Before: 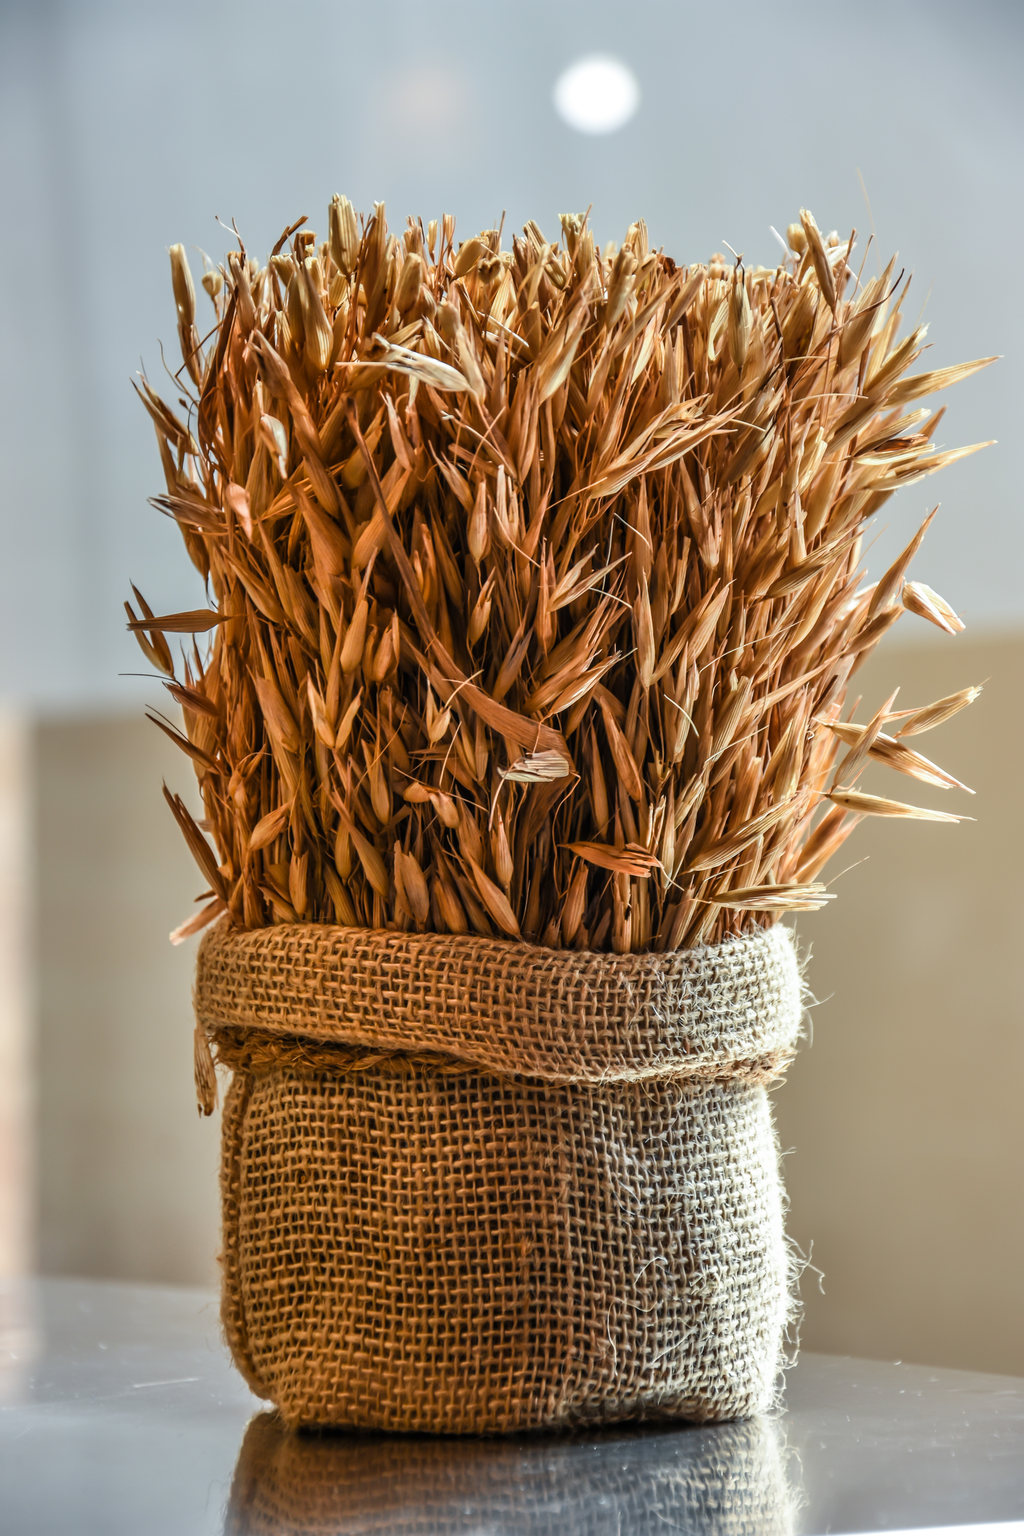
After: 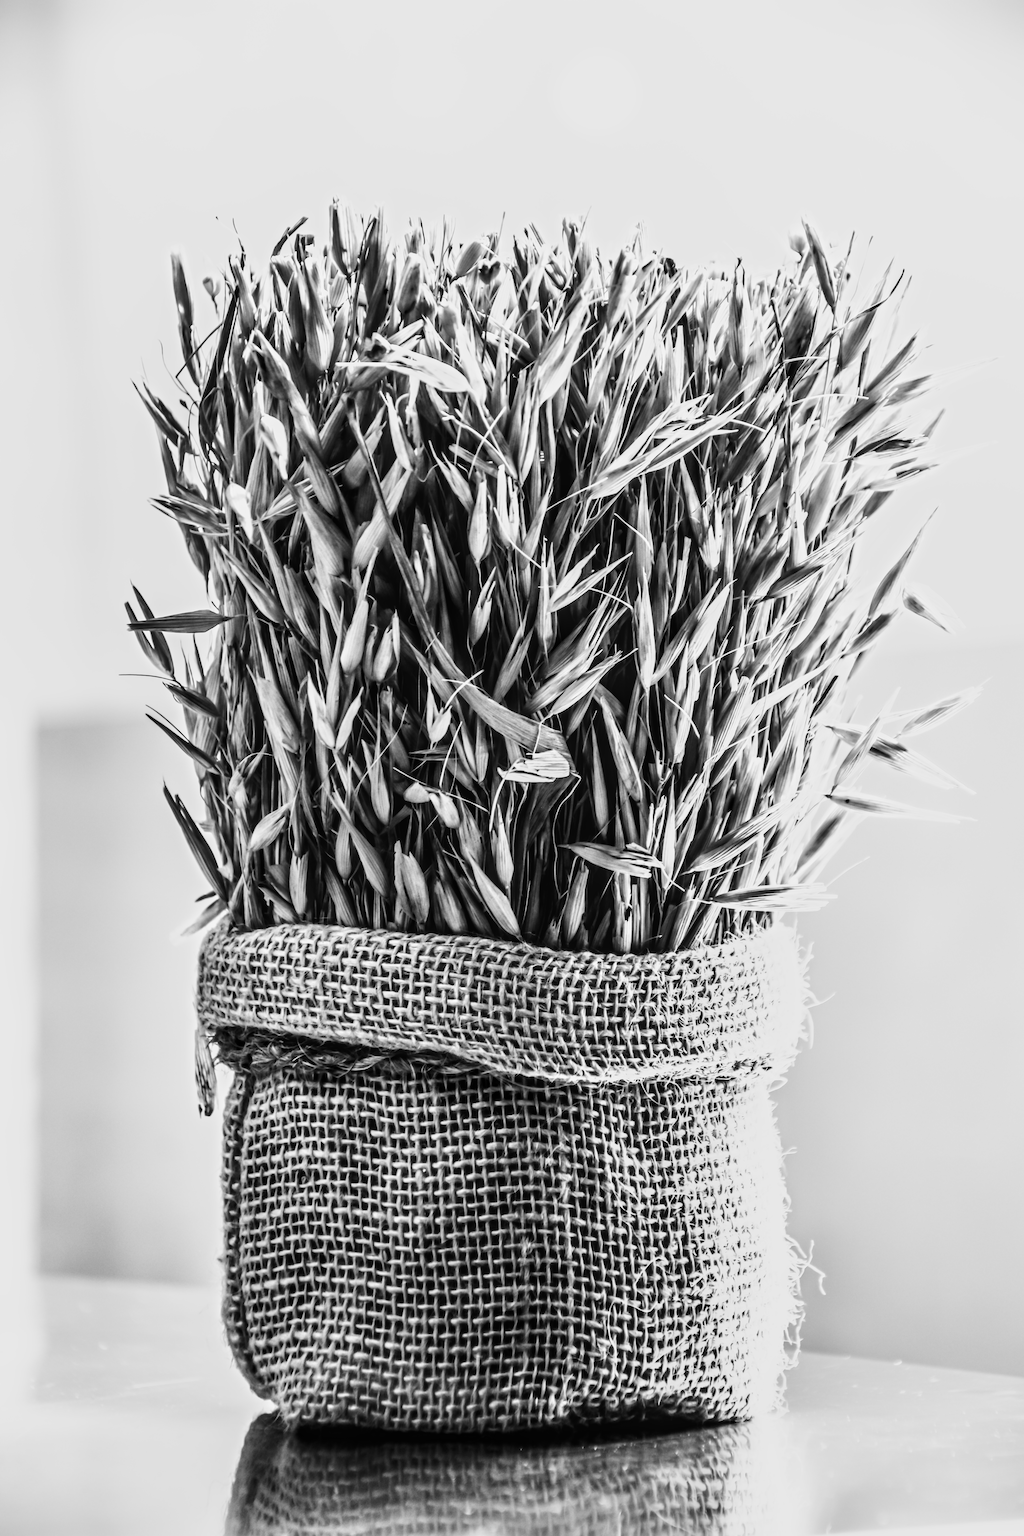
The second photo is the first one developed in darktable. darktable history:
base curve: curves: ch0 [(0, 0.003) (0.001, 0.002) (0.006, 0.004) (0.02, 0.022) (0.048, 0.086) (0.094, 0.234) (0.162, 0.431) (0.258, 0.629) (0.385, 0.8) (0.548, 0.918) (0.751, 0.988) (1, 1)], preserve colors none
white balance: red 0.926, green 1.003, blue 1.133
monochrome: a 26.22, b 42.67, size 0.8
contrast brightness saturation: brightness -0.2, saturation 0.08
local contrast: on, module defaults
exposure: exposure 0.2 EV, compensate highlight preservation false
tone equalizer: -8 EV -0.75 EV, -7 EV -0.7 EV, -6 EV -0.6 EV, -5 EV -0.4 EV, -3 EV 0.4 EV, -2 EV 0.6 EV, -1 EV 0.7 EV, +0 EV 0.75 EV, edges refinement/feathering 500, mask exposure compensation -1.57 EV, preserve details no
velvia: on, module defaults
